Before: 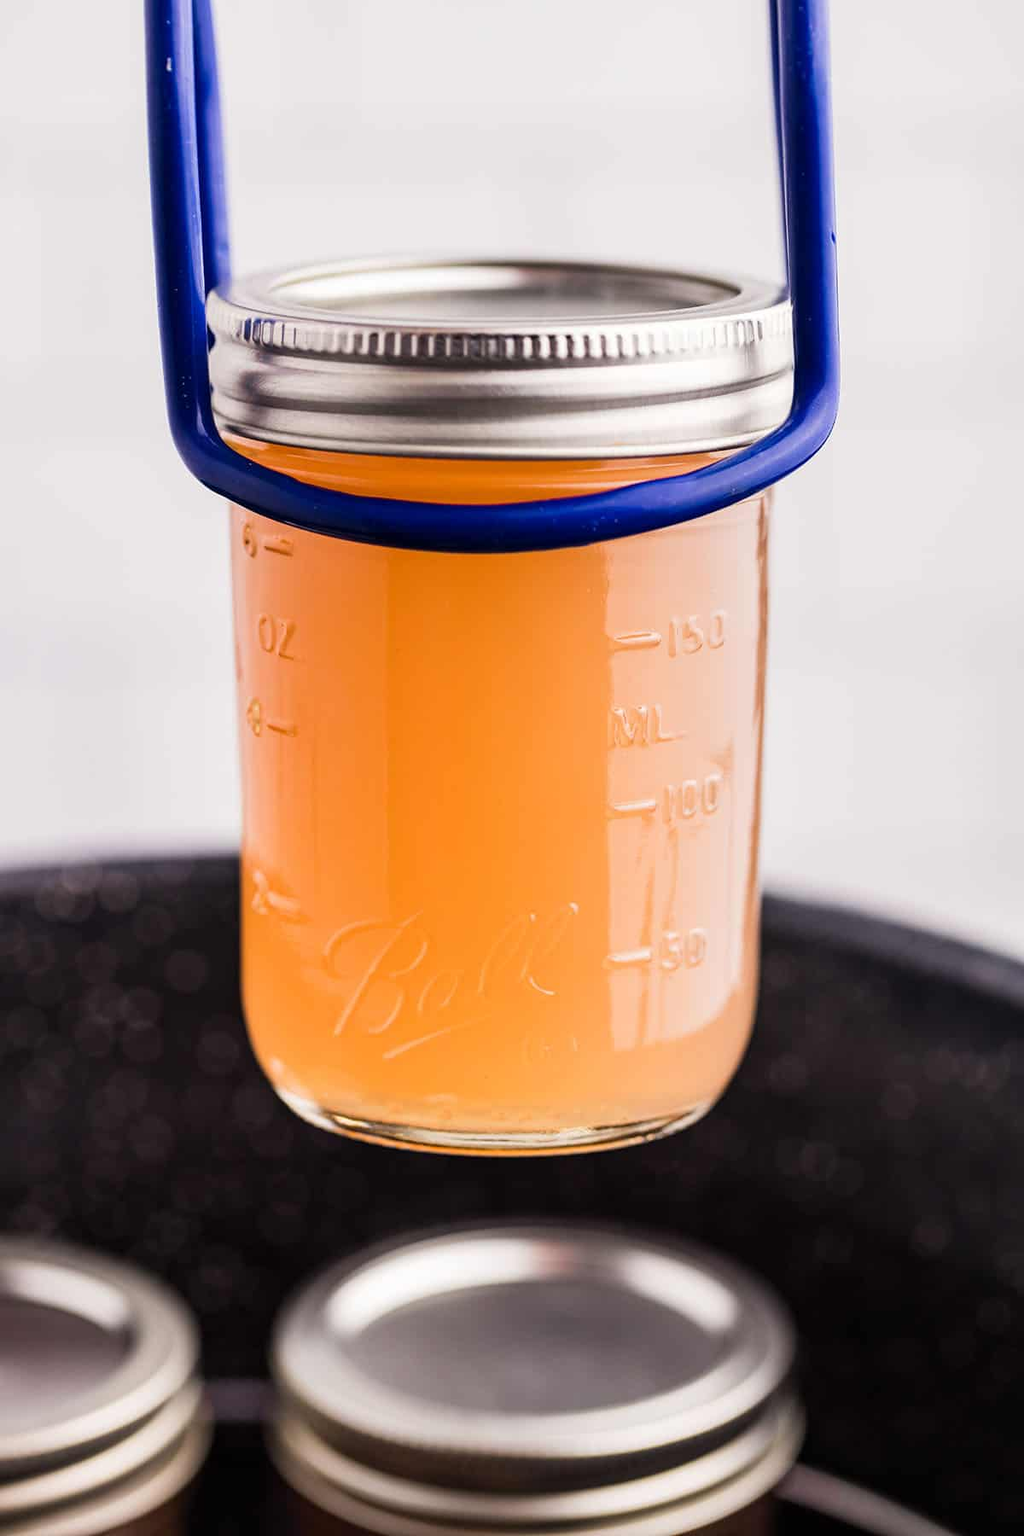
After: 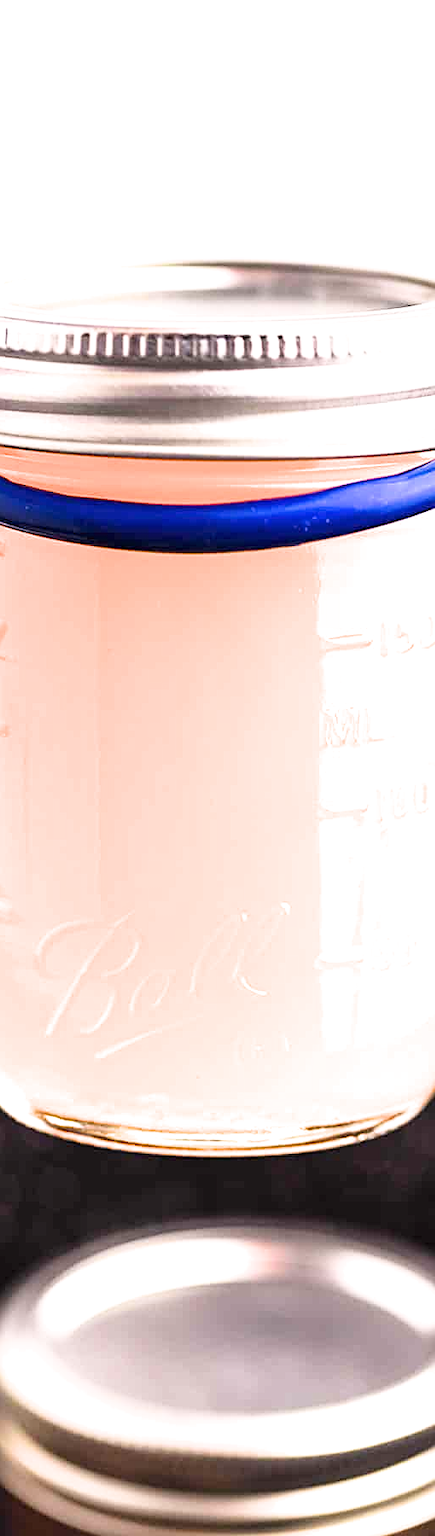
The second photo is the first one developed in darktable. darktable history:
sharpen: on, module defaults
crop: left 28.191%, right 29.245%
filmic rgb: black relative exposure -11.32 EV, white relative exposure 3.24 EV, hardness 6.76
exposure: black level correction 0, exposure 1.661 EV, compensate highlight preservation false
